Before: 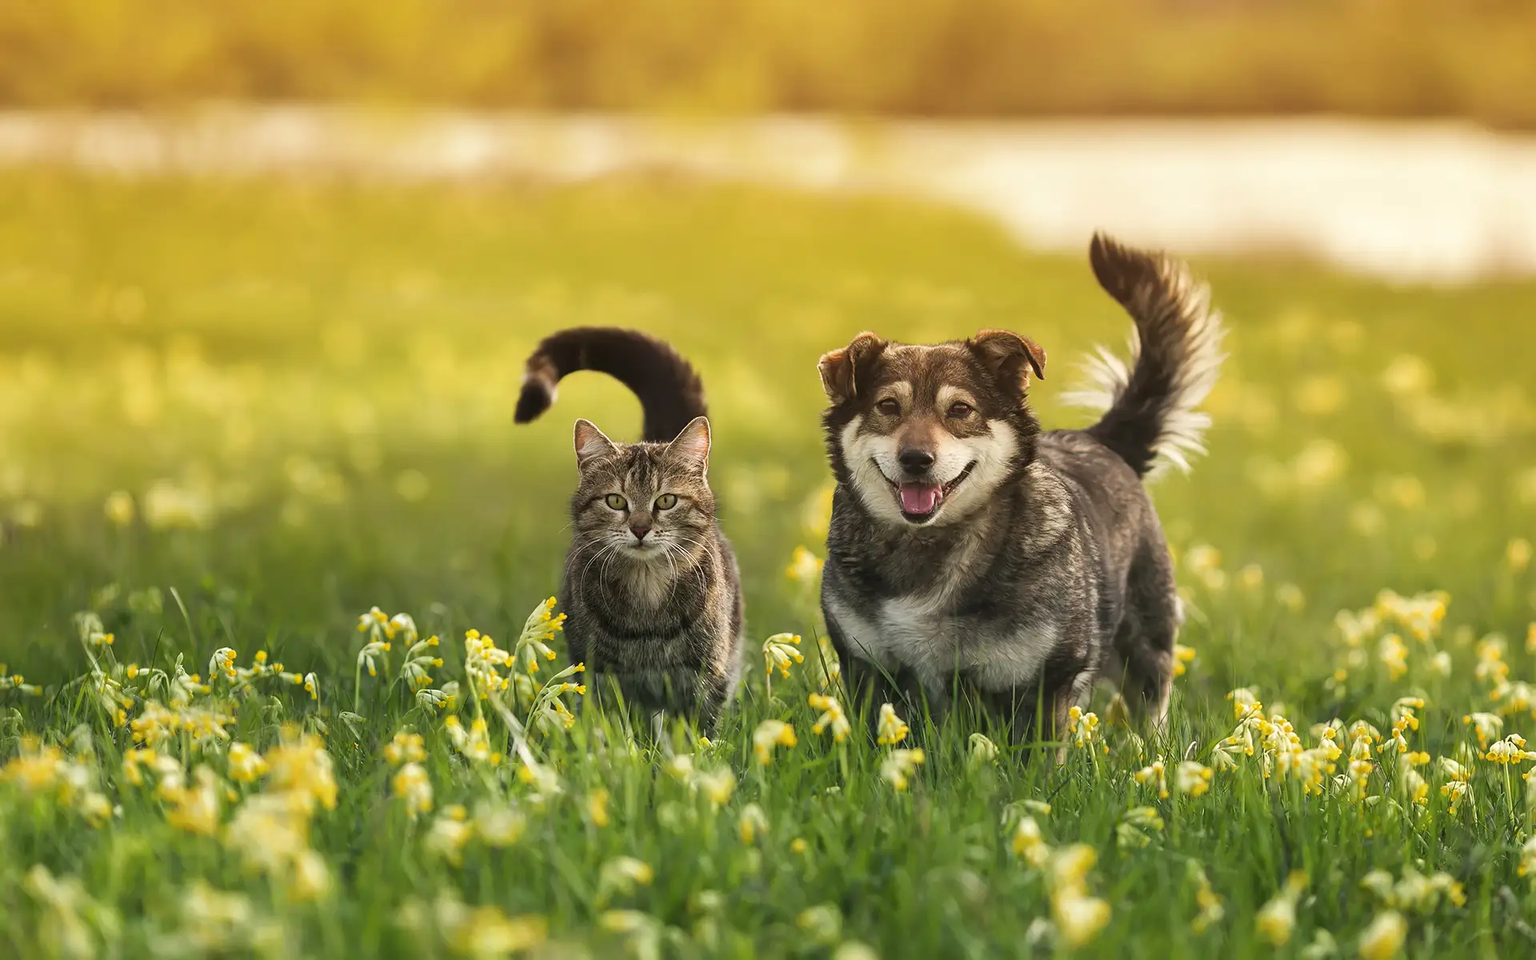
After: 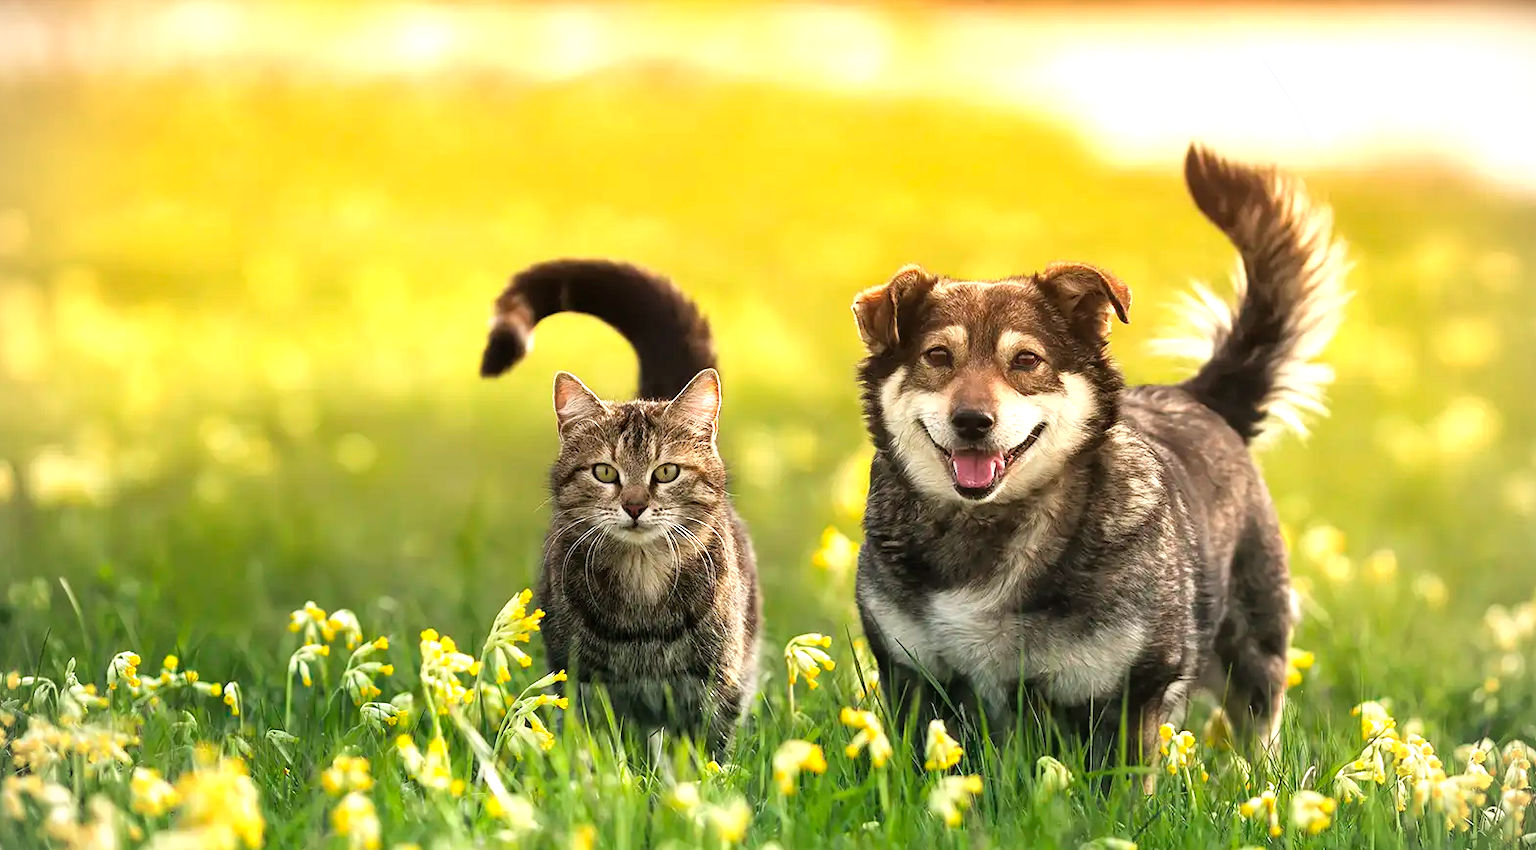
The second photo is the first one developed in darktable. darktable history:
crop: left 7.919%, top 12.052%, right 10.348%, bottom 15.451%
tone equalizer: -8 EV -0.786 EV, -7 EV -0.709 EV, -6 EV -0.58 EV, -5 EV -0.408 EV, -3 EV 0.383 EV, -2 EV 0.6 EV, -1 EV 0.697 EV, +0 EV 0.756 EV
vignetting: brightness -0.321, dithering 8-bit output, unbound false
